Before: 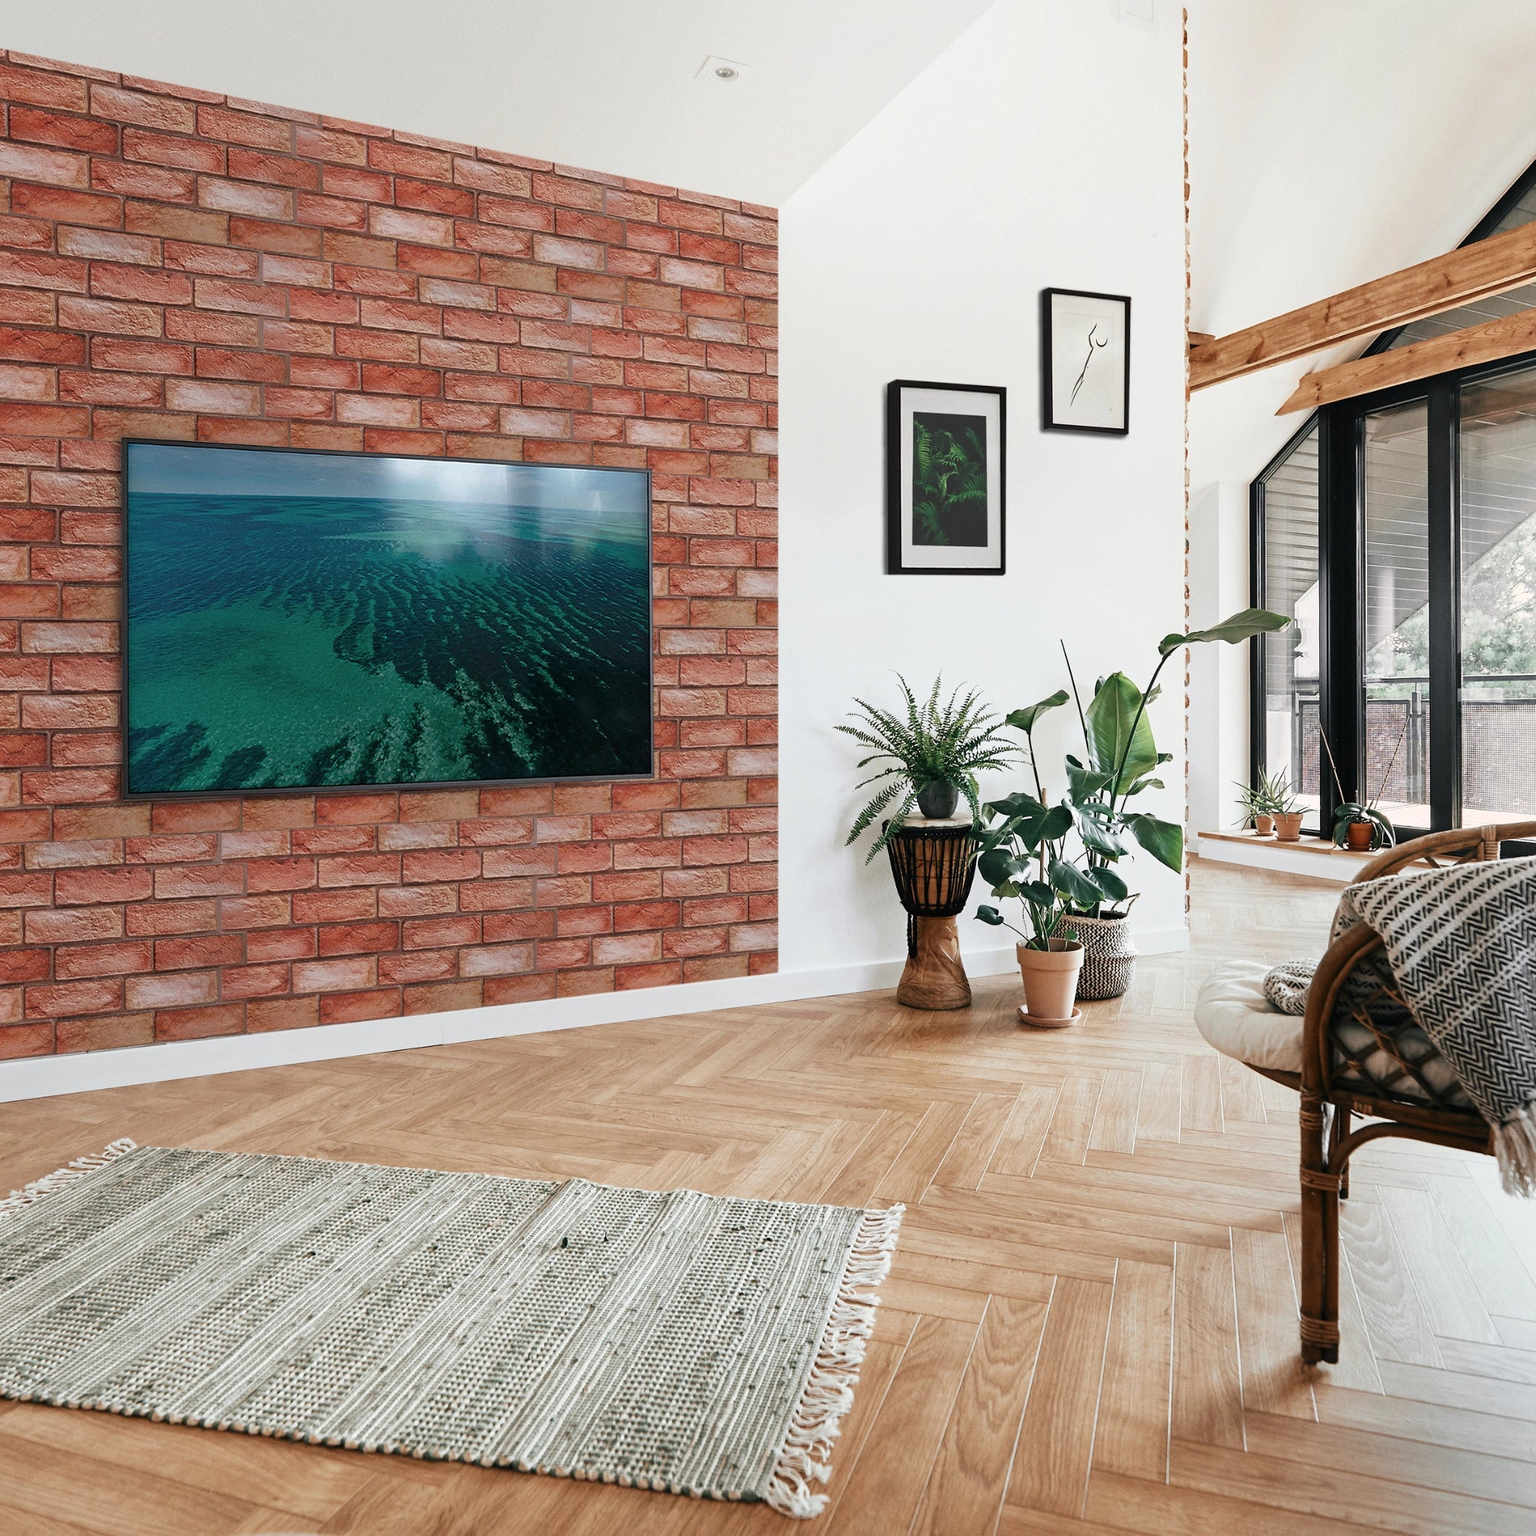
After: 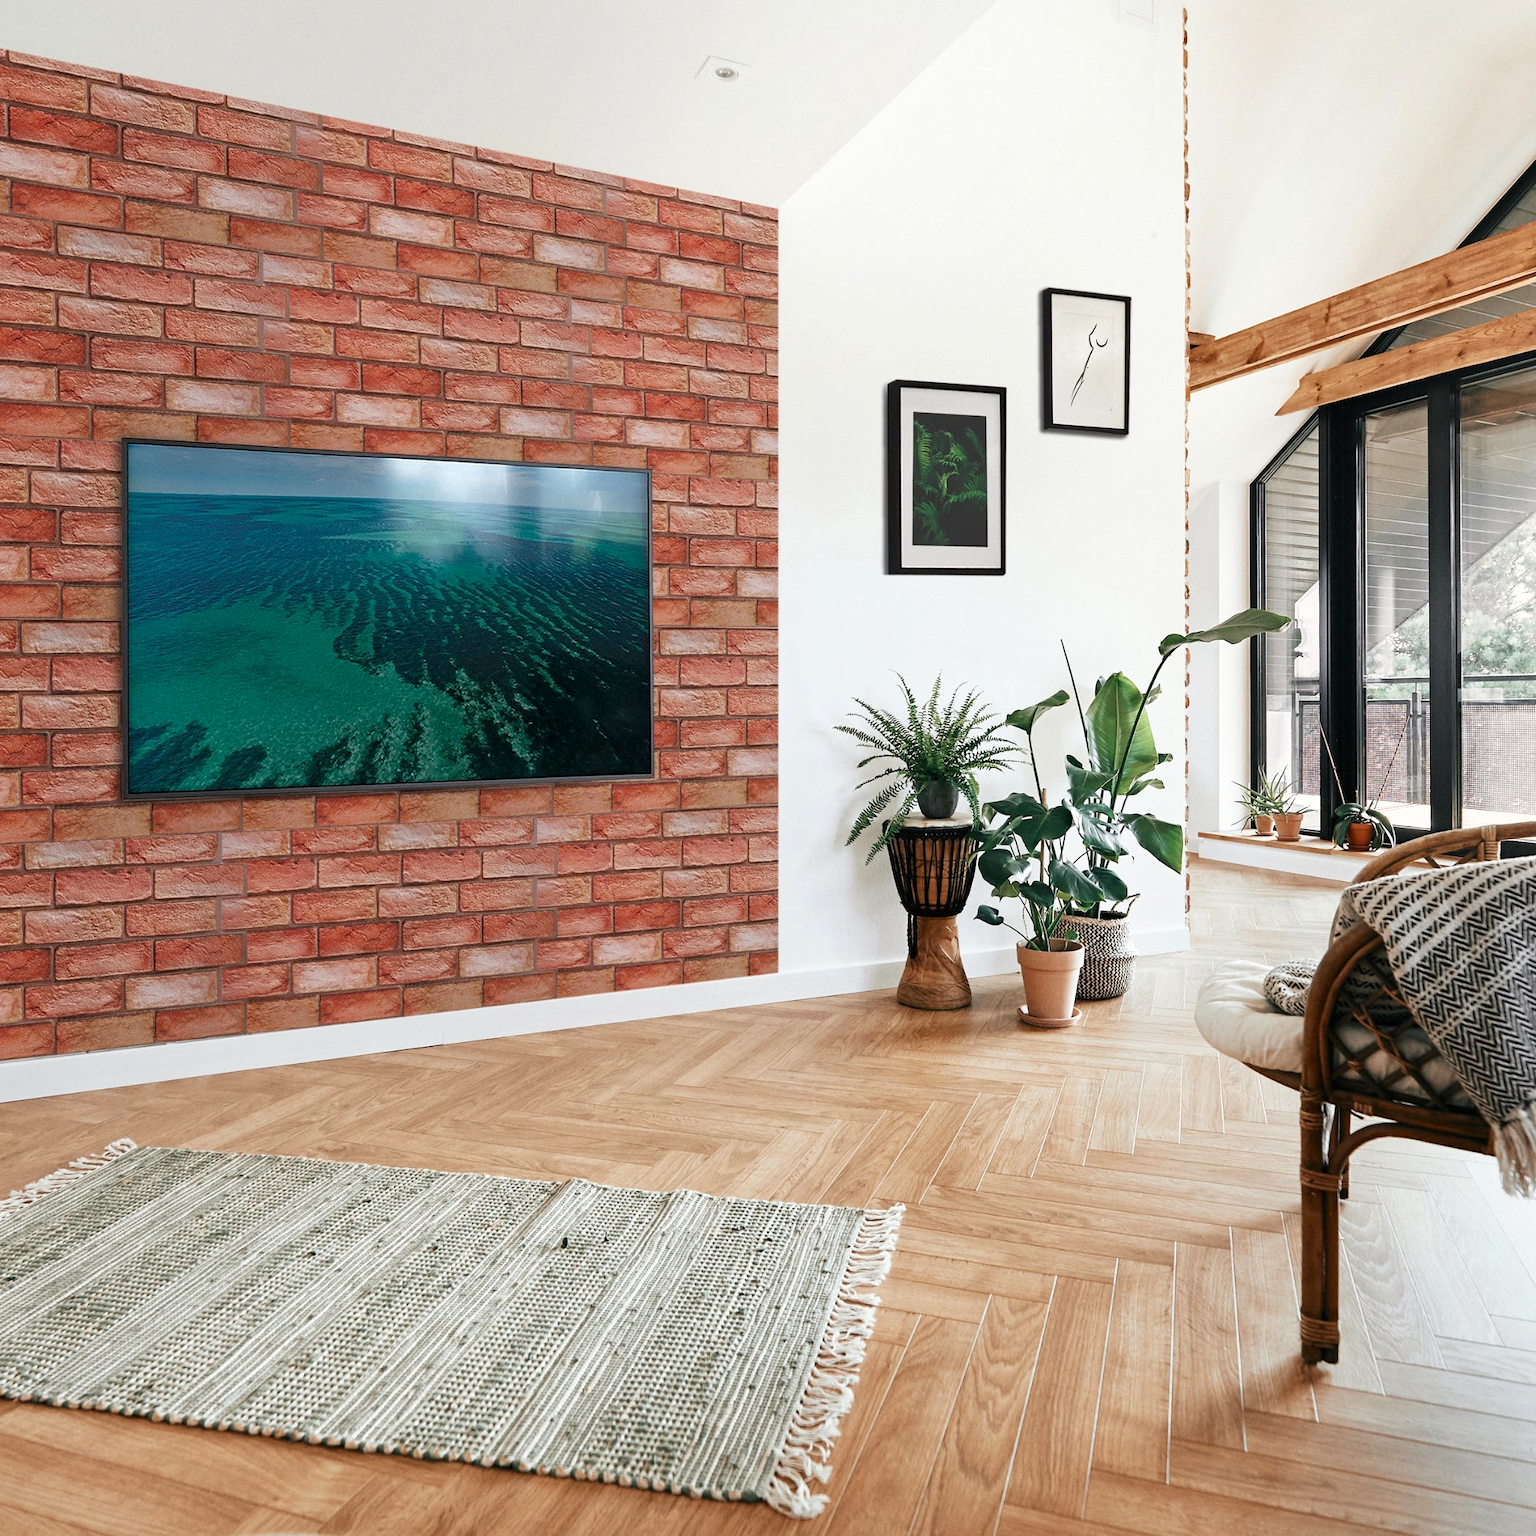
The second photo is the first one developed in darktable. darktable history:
contrast brightness saturation: saturation 0.096
exposure: black level correction 0.001, exposure 0.137 EV, compensate highlight preservation false
